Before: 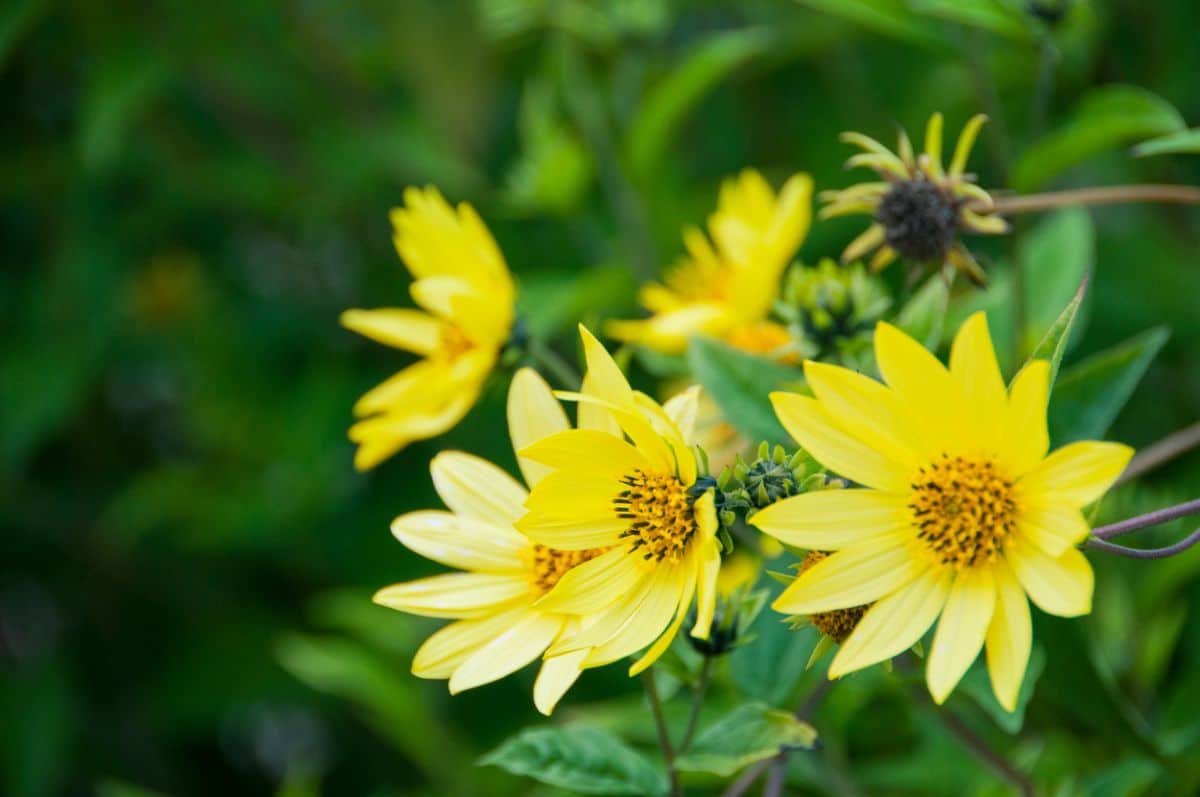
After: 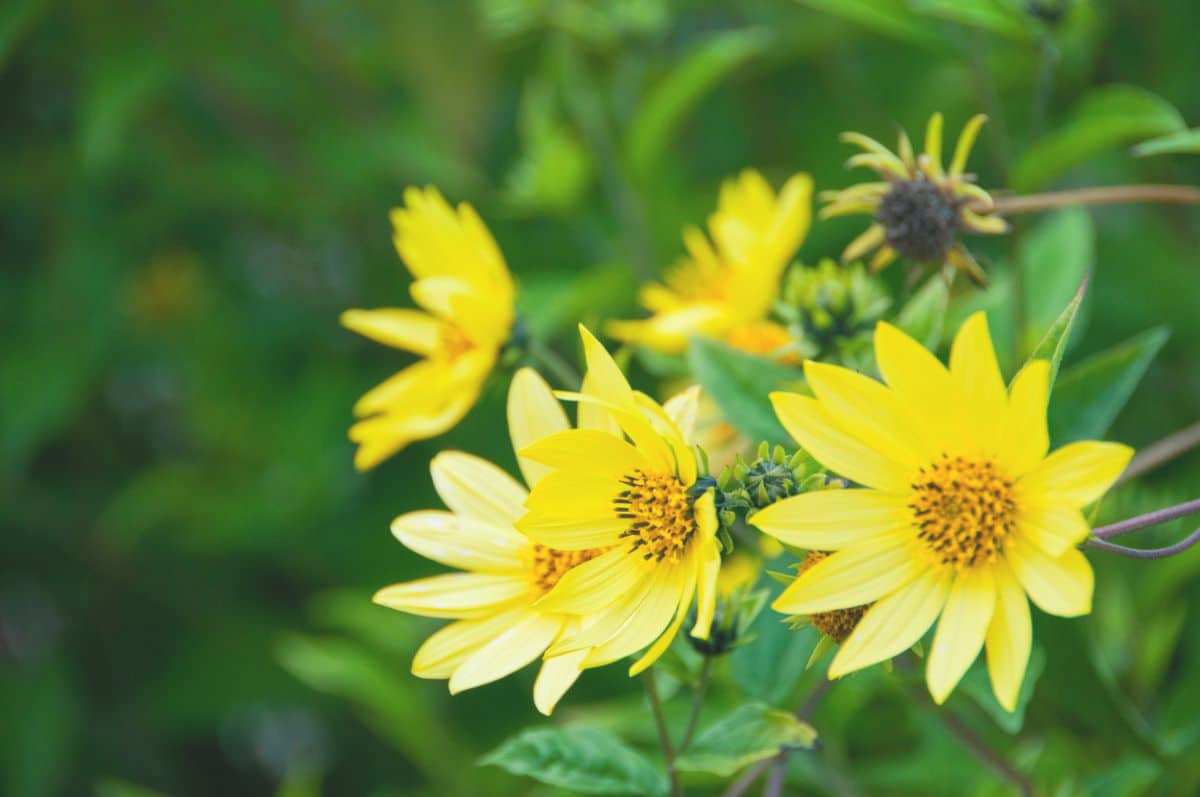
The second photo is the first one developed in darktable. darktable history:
tone curve: curves: ch0 [(0, 0) (0.003, 0.144) (0.011, 0.149) (0.025, 0.159) (0.044, 0.183) (0.069, 0.207) (0.1, 0.236) (0.136, 0.269) (0.177, 0.303) (0.224, 0.339) (0.277, 0.38) (0.335, 0.428) (0.399, 0.478) (0.468, 0.539) (0.543, 0.604) (0.623, 0.679) (0.709, 0.755) (0.801, 0.836) (0.898, 0.918) (1, 1)], color space Lab, independent channels, preserve colors none
